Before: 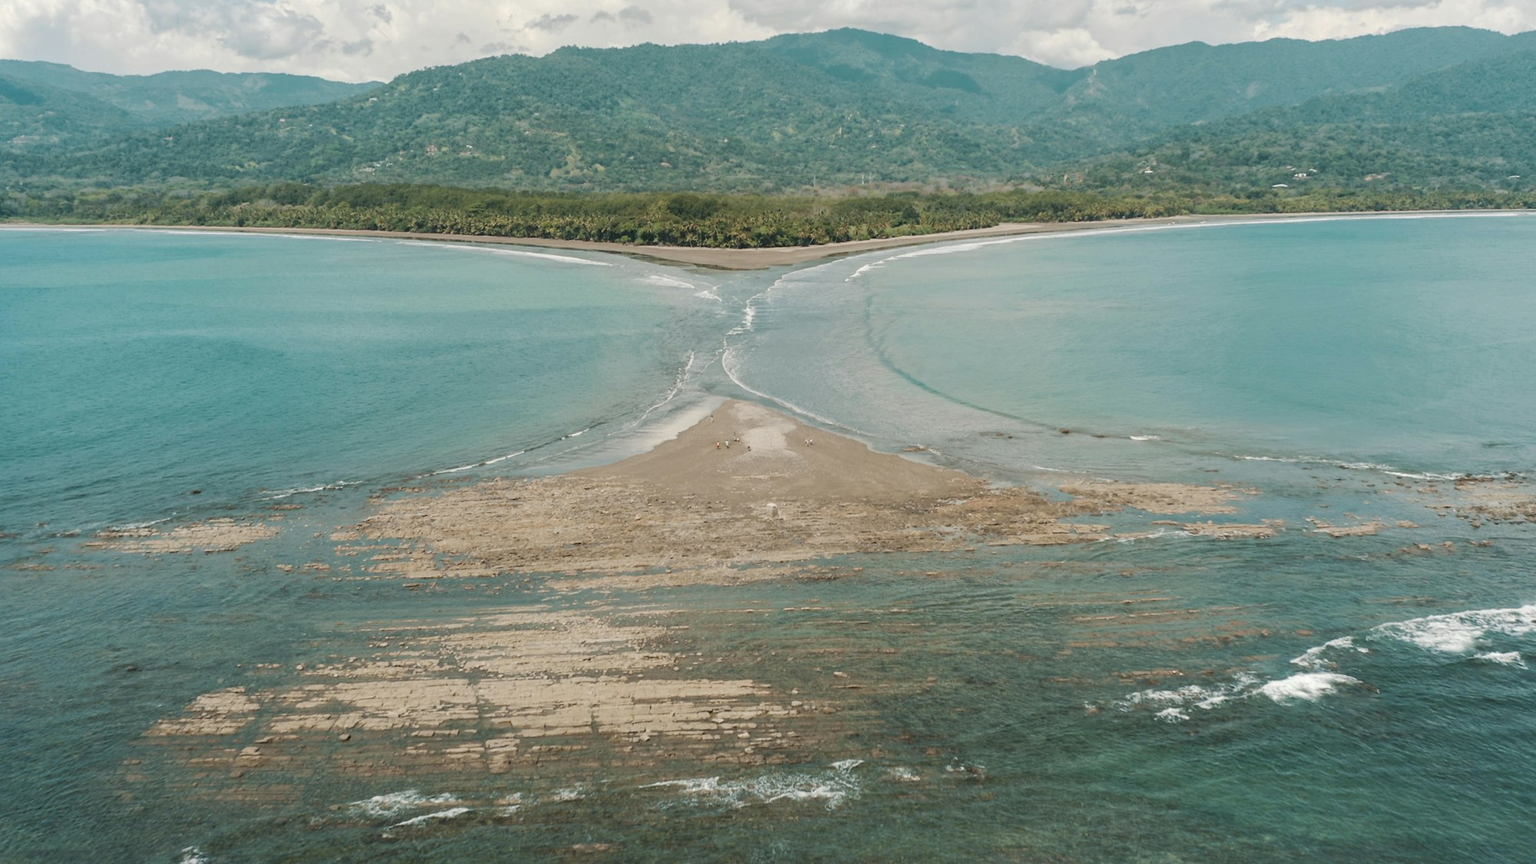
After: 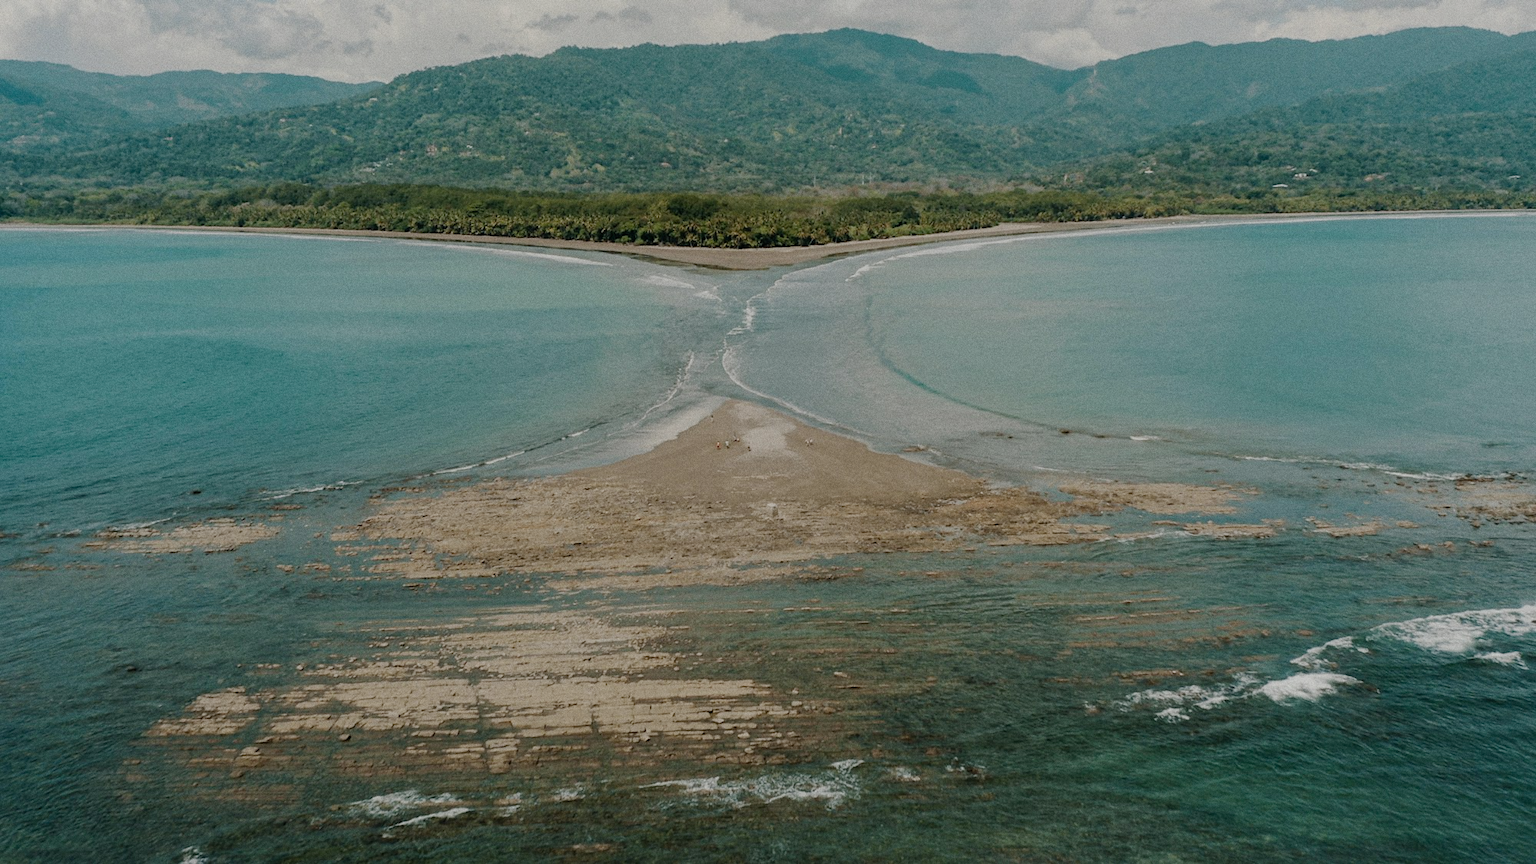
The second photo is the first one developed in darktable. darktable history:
grain: on, module defaults
filmic rgb: middle gray luminance 29%, black relative exposure -10.3 EV, white relative exposure 5.5 EV, threshold 6 EV, target black luminance 0%, hardness 3.95, latitude 2.04%, contrast 1.132, highlights saturation mix 5%, shadows ↔ highlights balance 15.11%, add noise in highlights 0, preserve chrominance no, color science v3 (2019), use custom middle-gray values true, iterations of high-quality reconstruction 0, contrast in highlights soft, enable highlight reconstruction true
